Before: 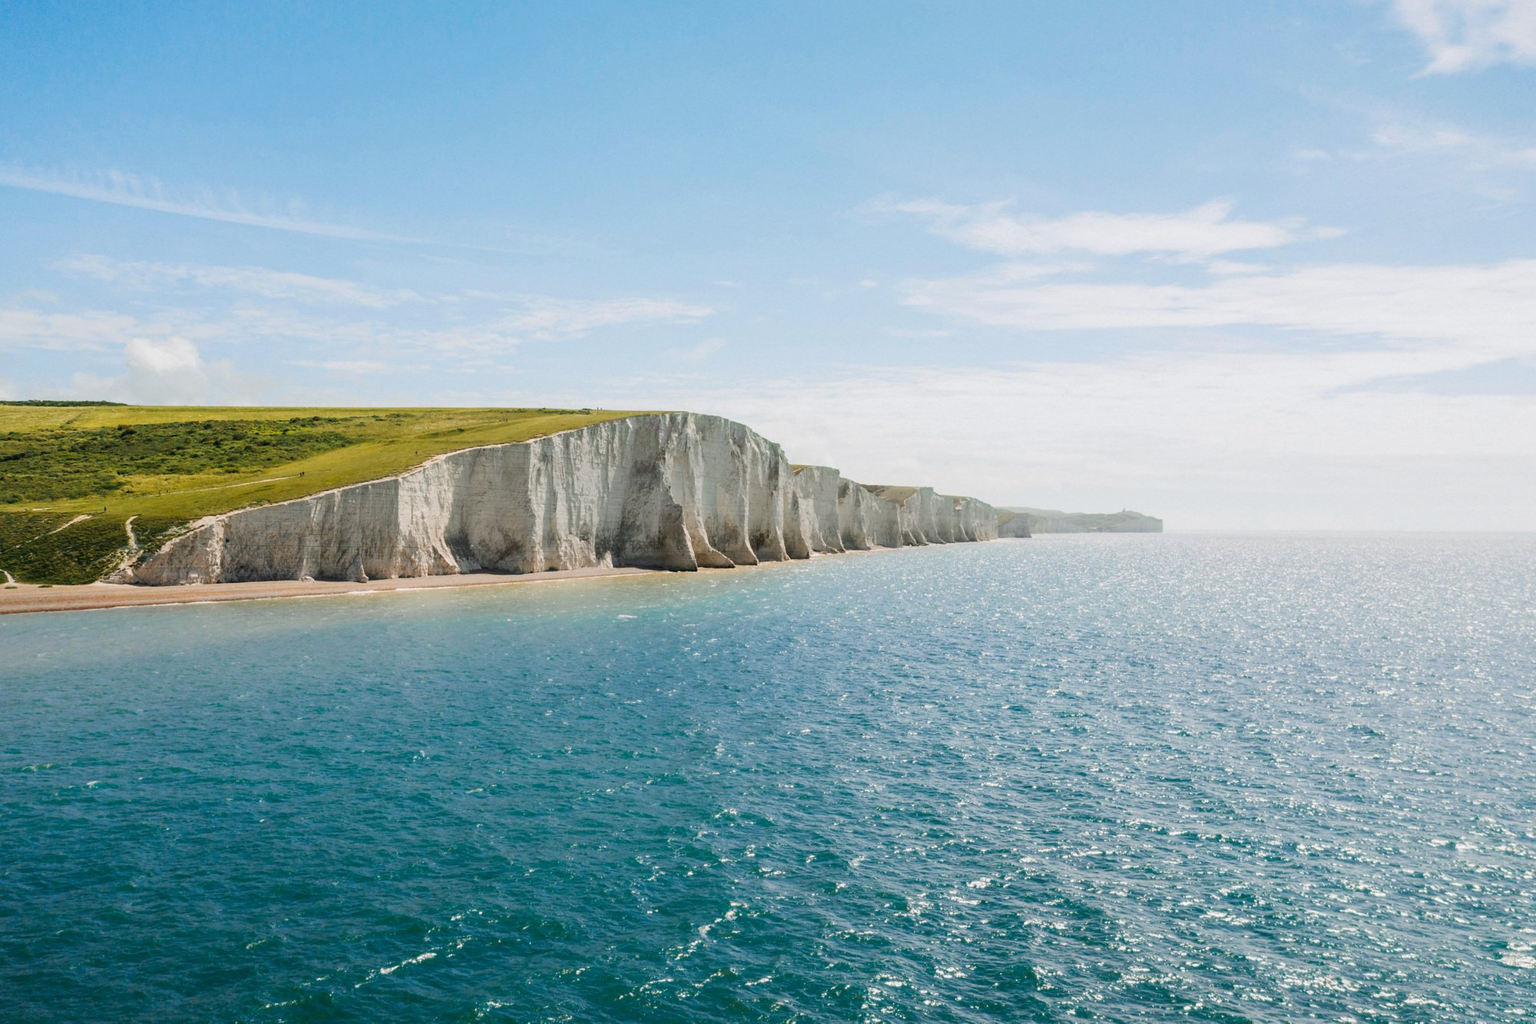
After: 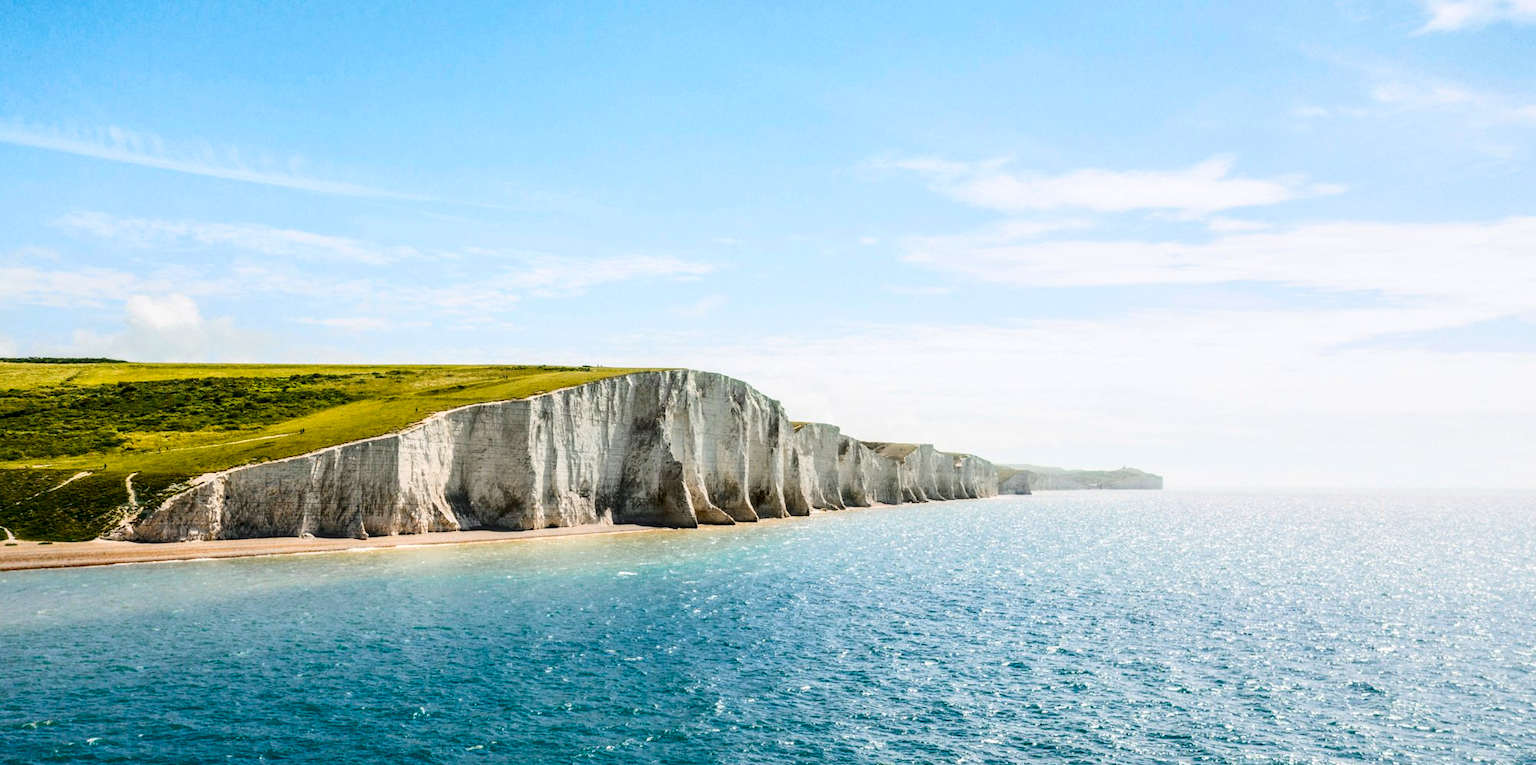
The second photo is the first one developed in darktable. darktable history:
contrast brightness saturation: contrast 0.281
crop: top 4.244%, bottom 20.962%
local contrast: detail 130%
color balance rgb: perceptual saturation grading › global saturation 30.34%, global vibrance 6.183%
